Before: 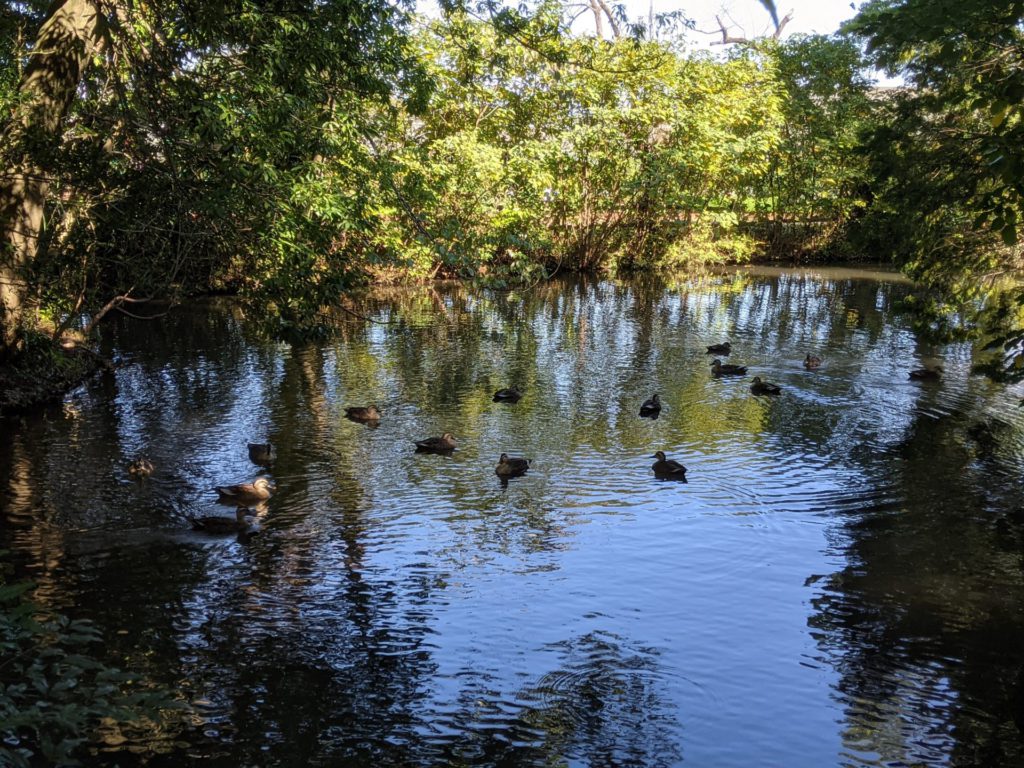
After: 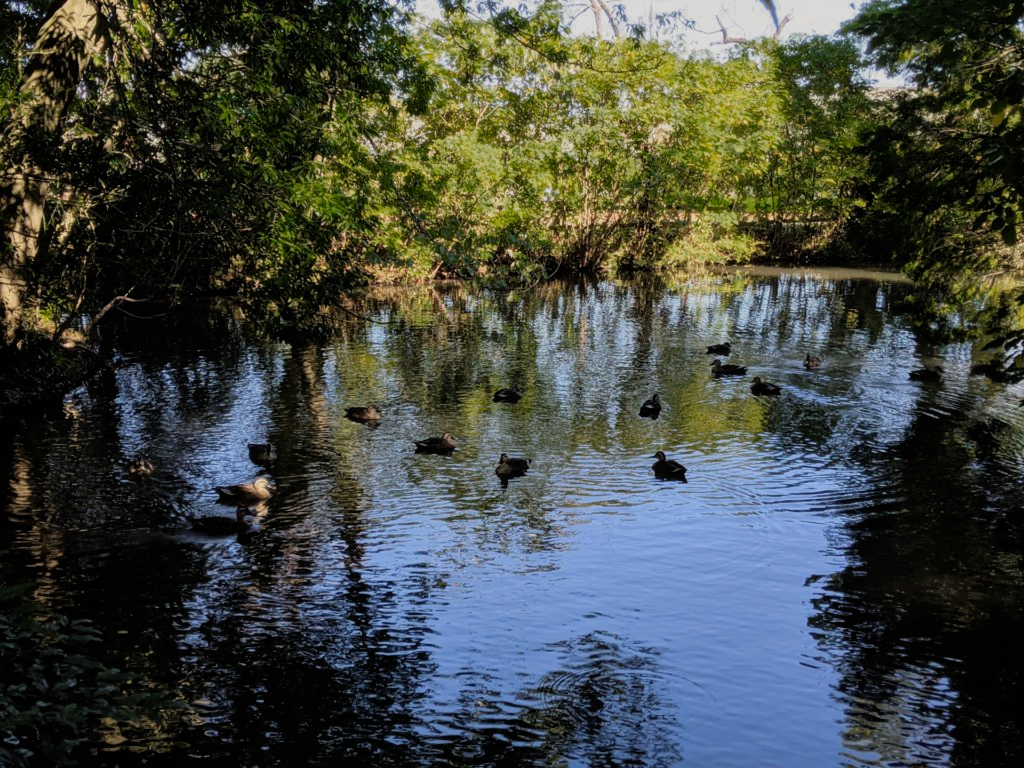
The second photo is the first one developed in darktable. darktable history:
color zones: curves: ch0 [(0.25, 0.5) (0.347, 0.092) (0.75, 0.5)]; ch1 [(0.25, 0.5) (0.33, 0.51) (0.75, 0.5)]
filmic rgb: black relative exposure -7.92 EV, white relative exposure 4.13 EV, threshold 3 EV, hardness 4.02, latitude 51.22%, contrast 1.013, shadows ↔ highlights balance 5.35%, color science v5 (2021), contrast in shadows safe, contrast in highlights safe, enable highlight reconstruction true
